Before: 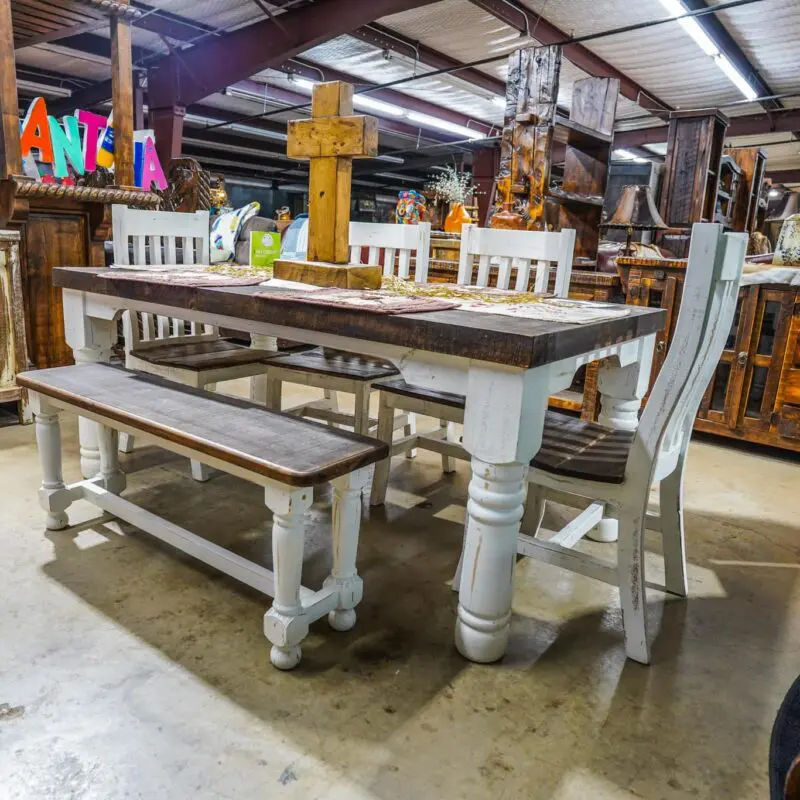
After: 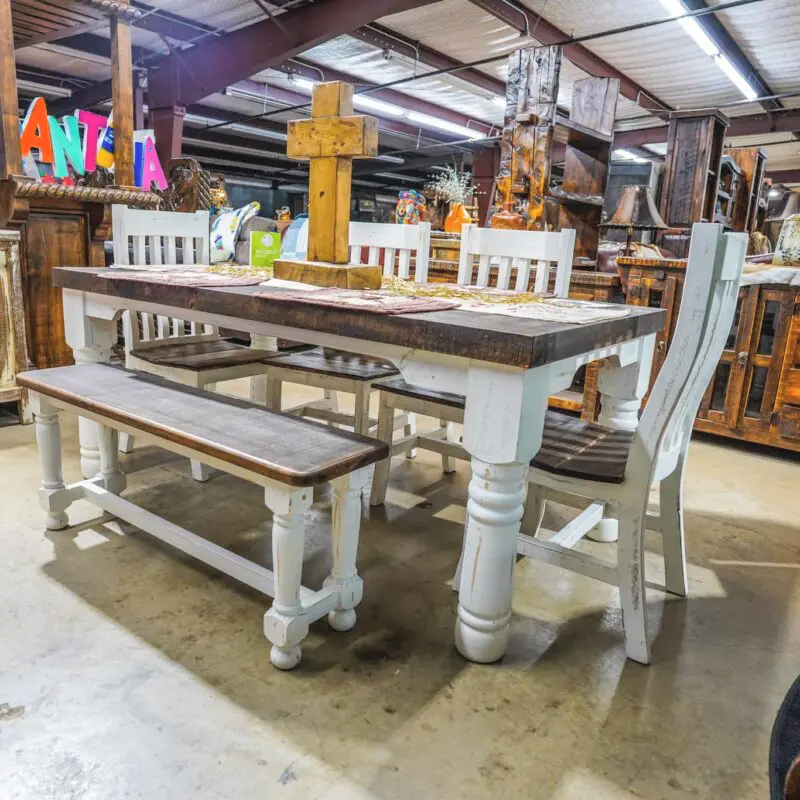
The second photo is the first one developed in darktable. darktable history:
contrast brightness saturation: brightness 0.131
